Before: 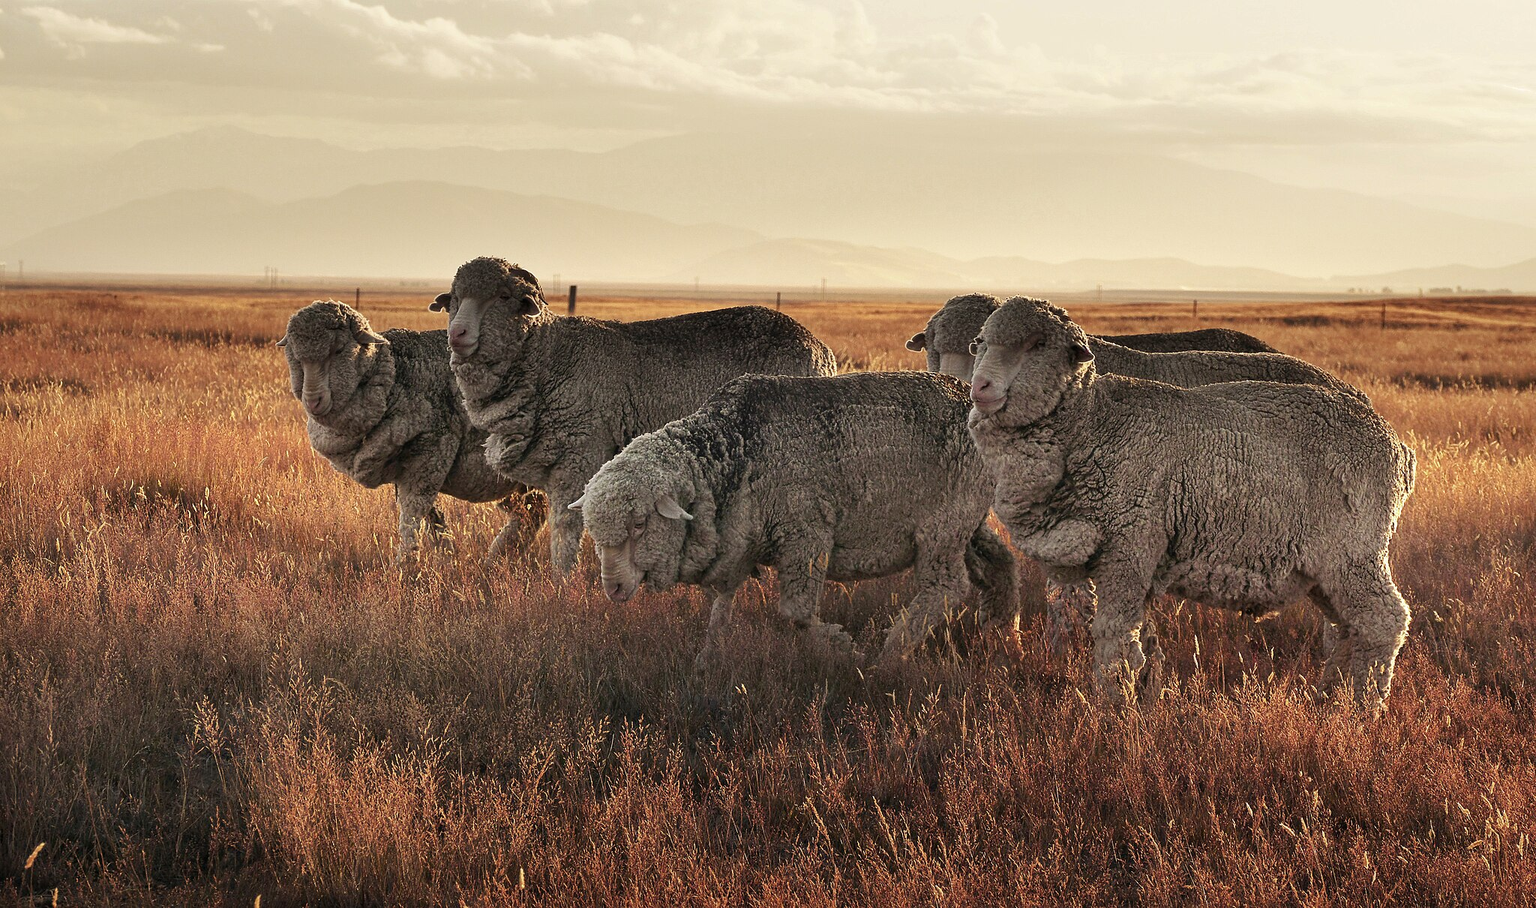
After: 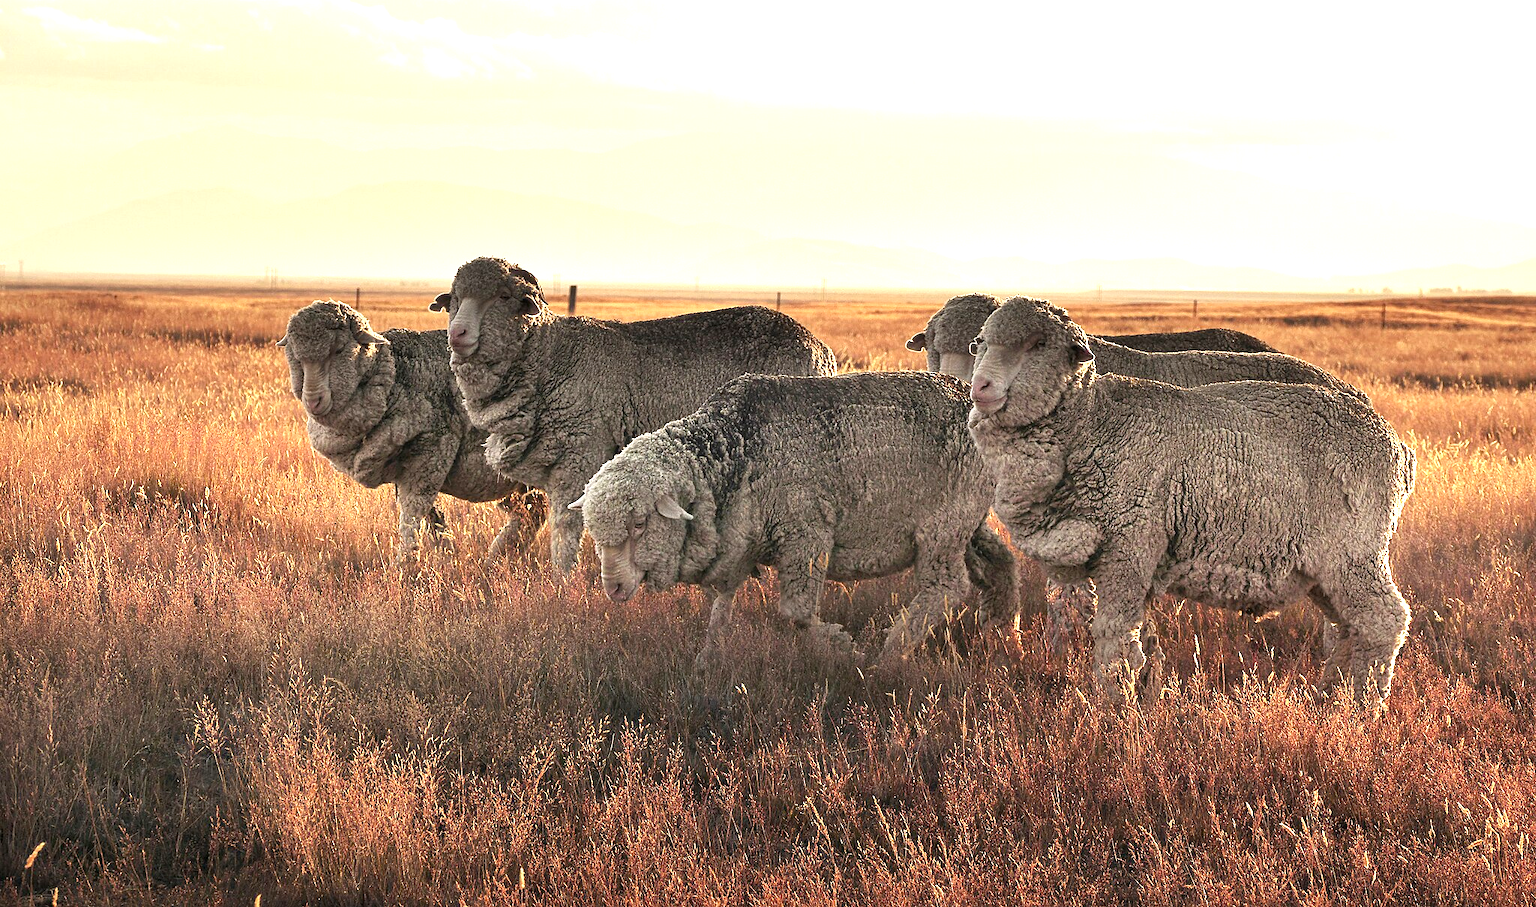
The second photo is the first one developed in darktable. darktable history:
exposure: black level correction 0, exposure 0.938 EV, compensate exposure bias true, compensate highlight preservation false
